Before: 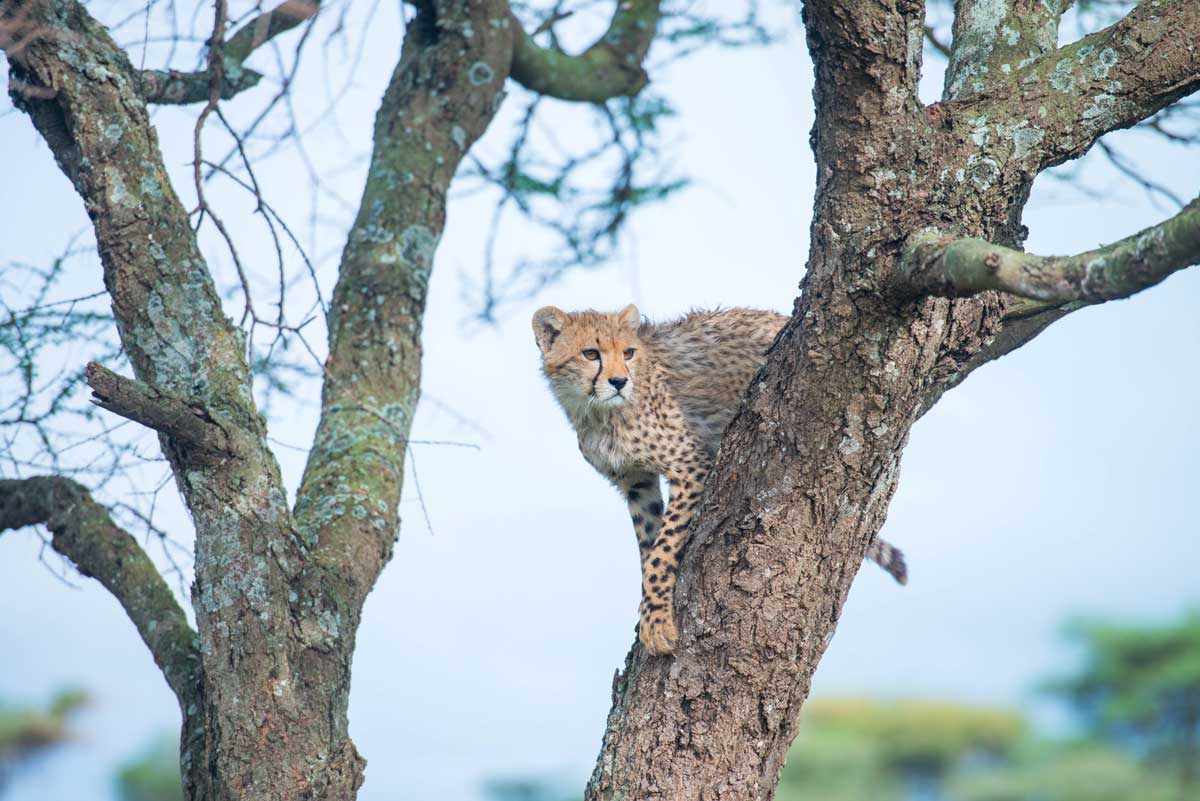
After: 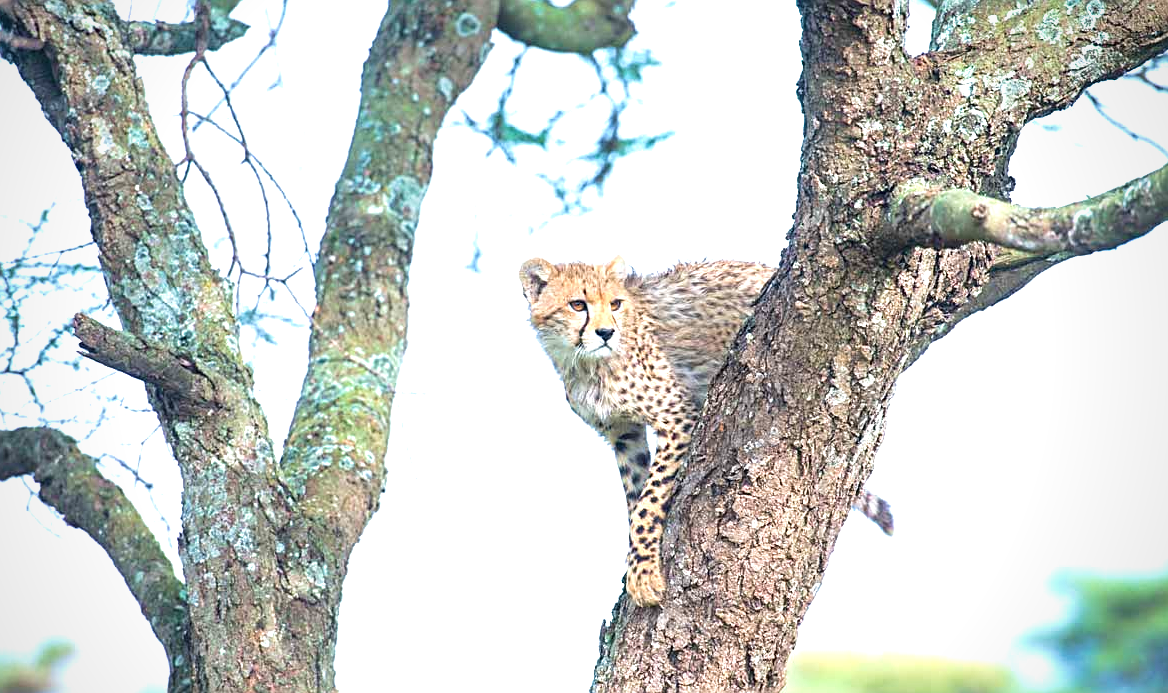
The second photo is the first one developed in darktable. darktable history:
sharpen: on, module defaults
exposure: black level correction 0, exposure 1 EV, compensate exposure bias true, compensate highlight preservation false
vignetting: brightness -0.314, saturation -0.052
crop: left 1.097%, top 6.119%, right 1.371%, bottom 7.172%
velvia: strength 27.01%
contrast brightness saturation: saturation -0.062
